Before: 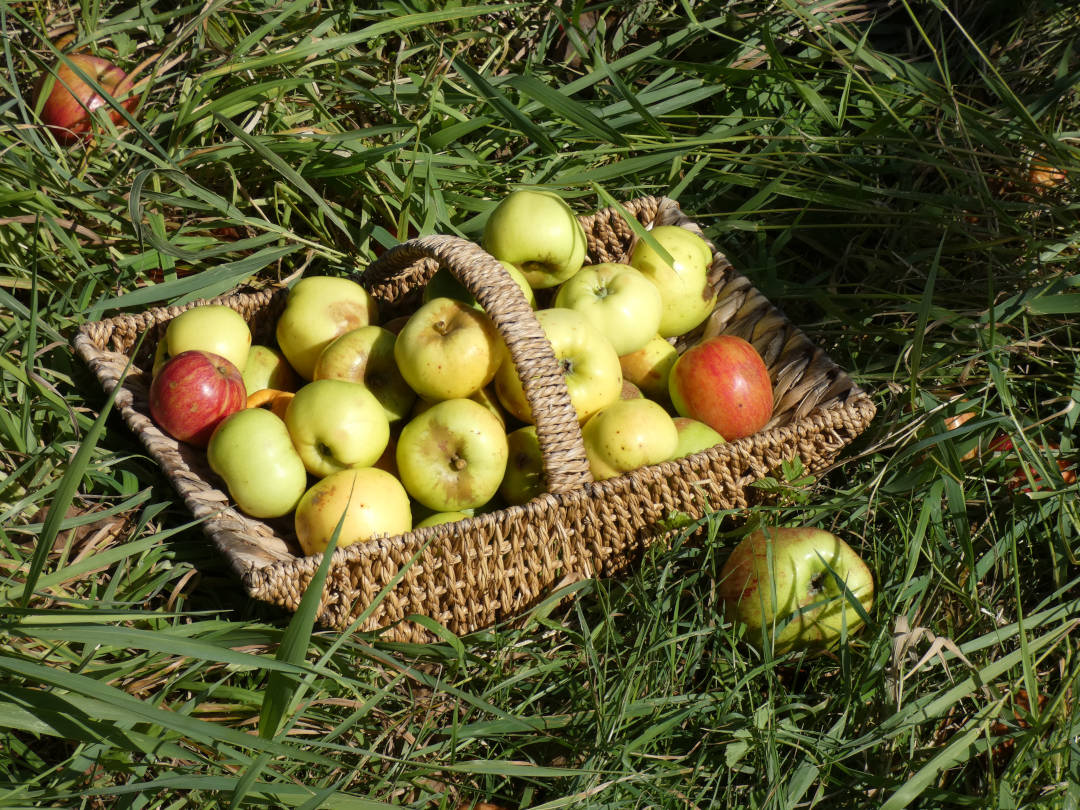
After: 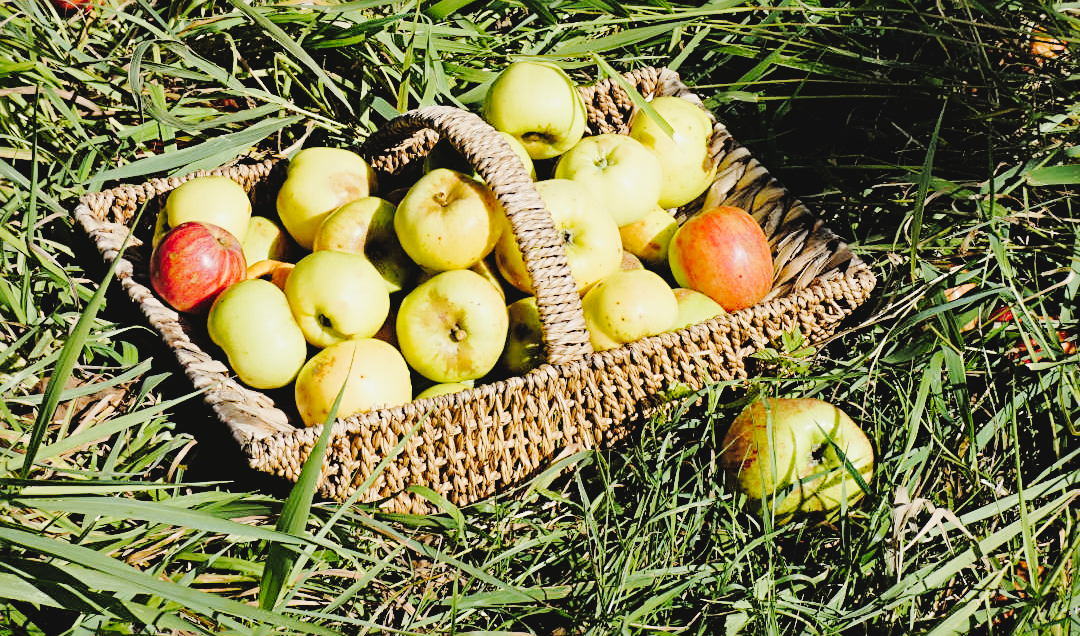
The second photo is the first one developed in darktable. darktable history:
crop and rotate: top 15.962%, bottom 5.439%
sharpen: radius 3.079
exposure: exposure 0.778 EV, compensate highlight preservation false
levels: mode automatic, levels [0.018, 0.493, 1]
filmic rgb: black relative exposure -4.25 EV, white relative exposure 5.11 EV, threshold 2.97 EV, hardness 2.17, contrast 1.18, enable highlight reconstruction true
tone curve: curves: ch0 [(0, 0.026) (0.146, 0.158) (0.272, 0.34) (0.453, 0.627) (0.687, 0.829) (1, 1)], preserve colors none
shadows and highlights: on, module defaults
